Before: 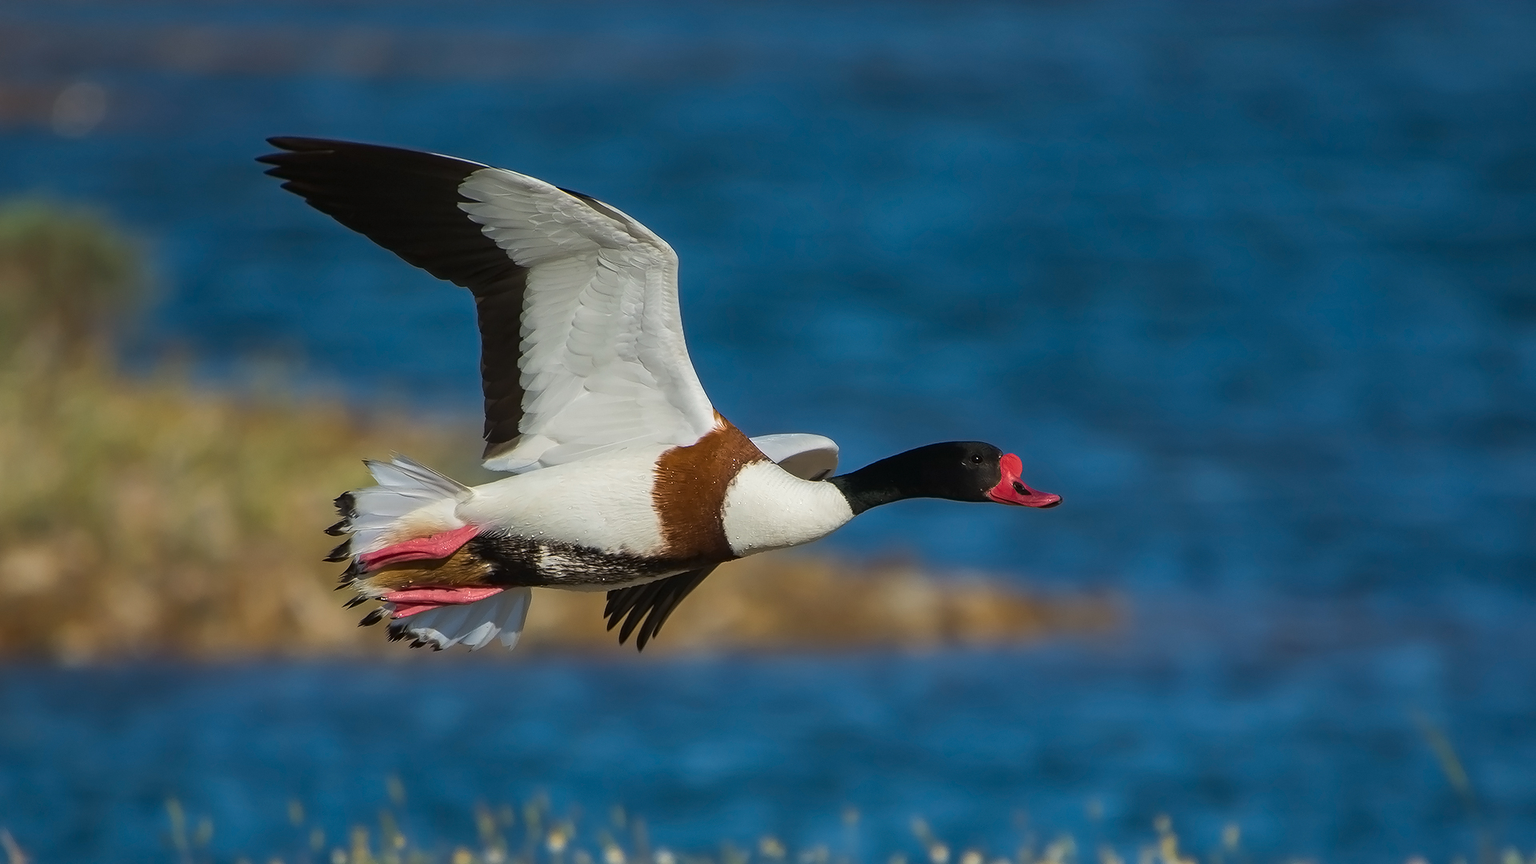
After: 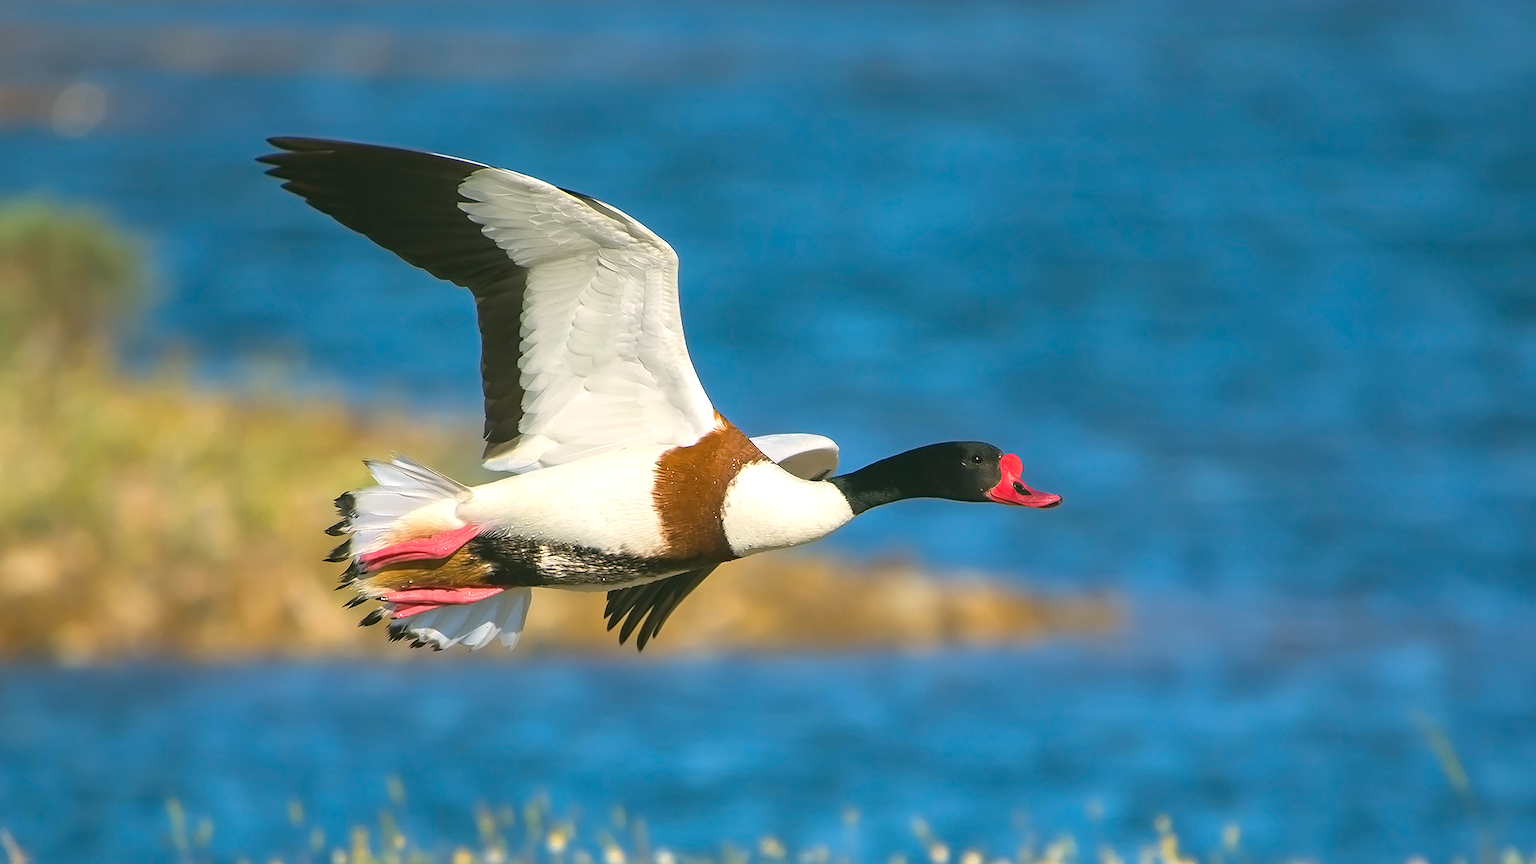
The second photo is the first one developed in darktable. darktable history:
exposure: black level correction 0, exposure 1.096 EV, compensate exposure bias true, compensate highlight preservation false
color correction: highlights a* 4.21, highlights b* 4.95, shadows a* -7.89, shadows b* 4.79
levels: levels [0, 0.476, 0.951]
contrast brightness saturation: contrast -0.101, brightness 0.045, saturation 0.083
